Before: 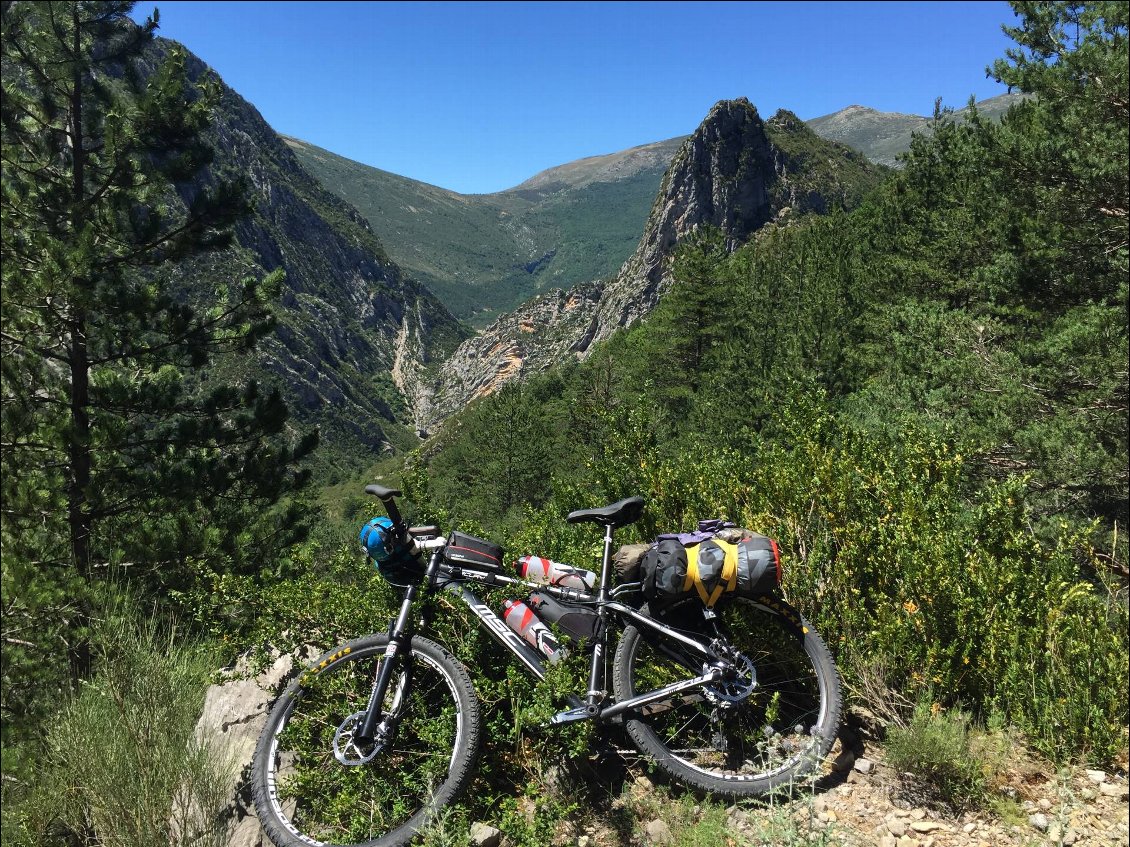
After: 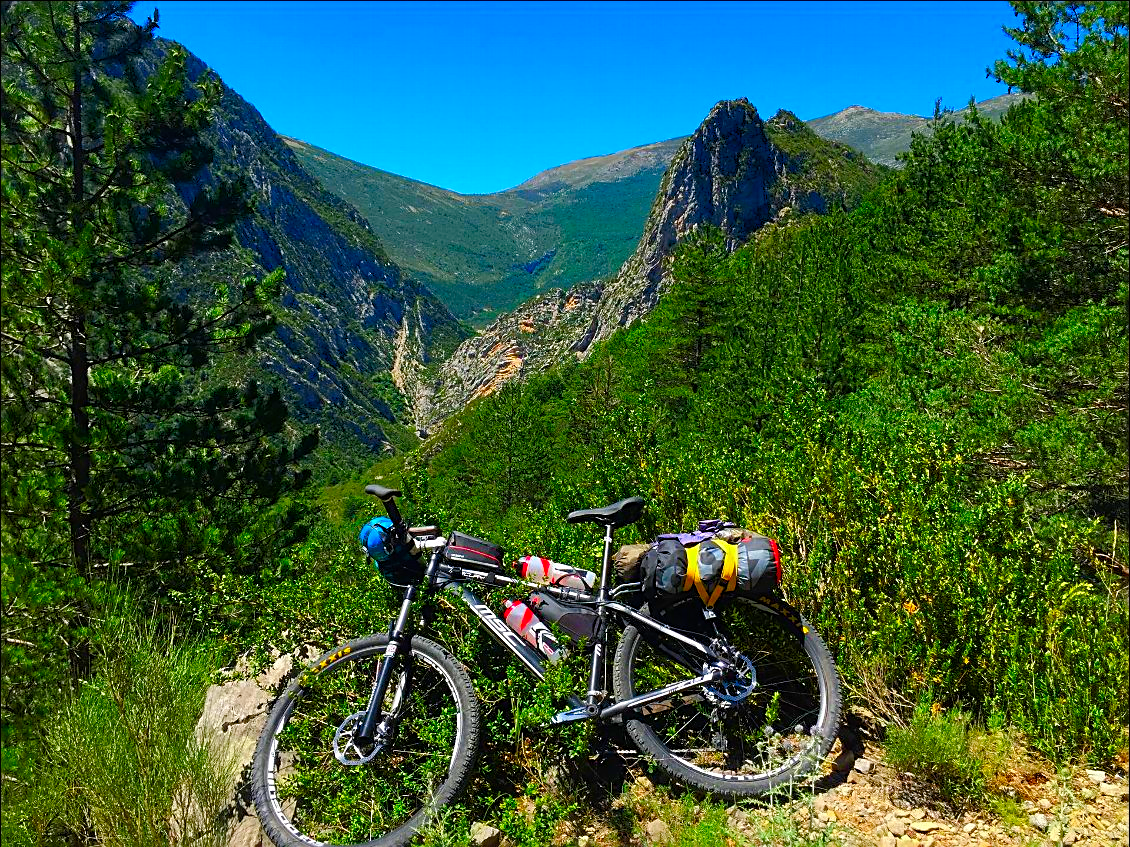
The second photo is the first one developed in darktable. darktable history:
exposure: exposure -0.057 EV, compensate highlight preservation false
sharpen: on, module defaults
tone equalizer: -8 EV -0.553 EV, edges refinement/feathering 500, mask exposure compensation -1.57 EV, preserve details no
color correction: highlights b* -0.04, saturation 2.16
color balance rgb: perceptual saturation grading › global saturation 23.695%, perceptual saturation grading › highlights -23.496%, perceptual saturation grading › mid-tones 24.488%, perceptual saturation grading › shadows 41.082%, global vibrance -23.492%
